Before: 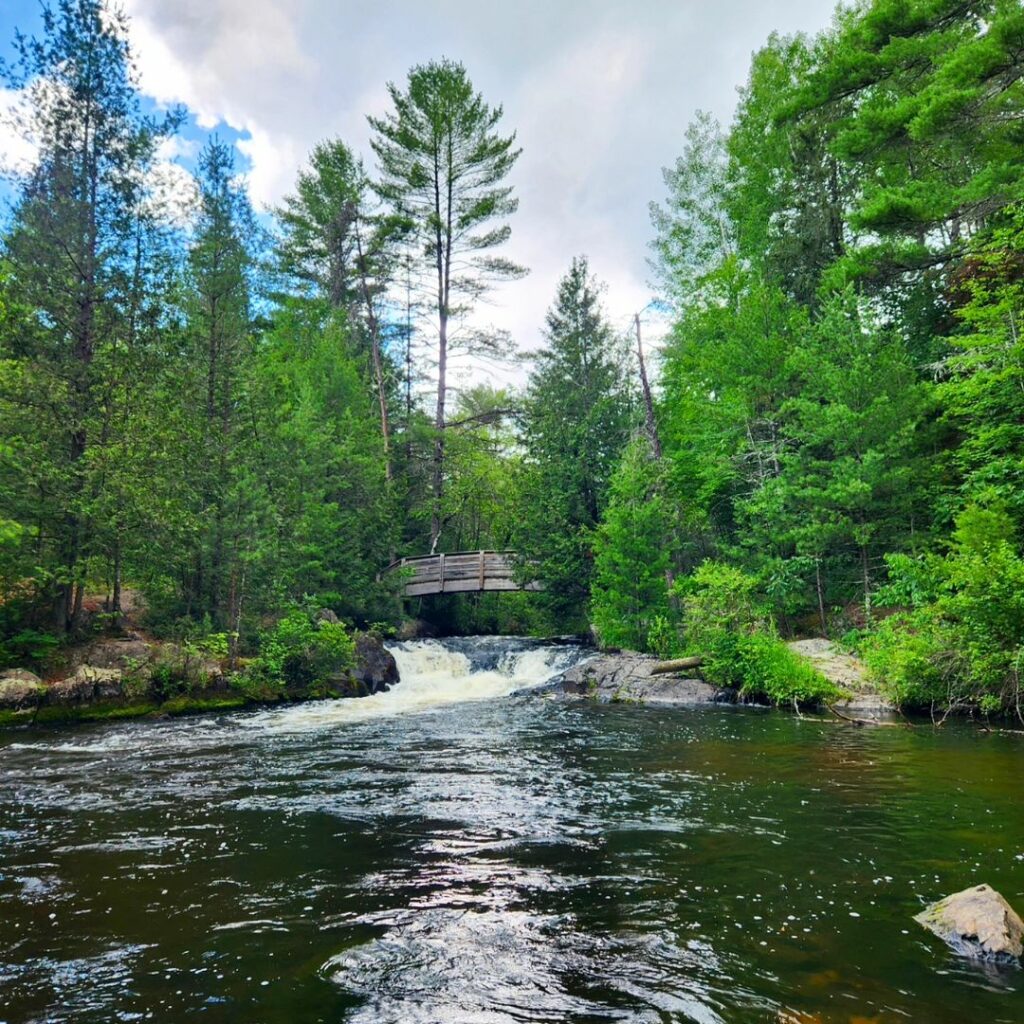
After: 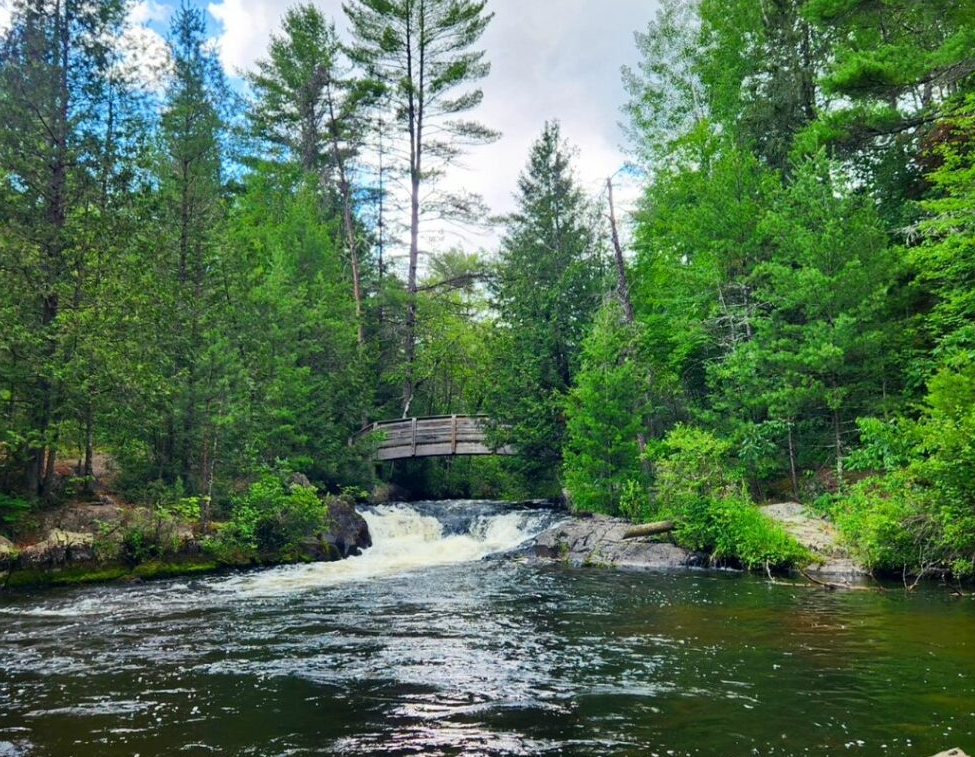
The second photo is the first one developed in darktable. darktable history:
crop and rotate: left 2.779%, top 13.282%, right 1.977%, bottom 12.72%
